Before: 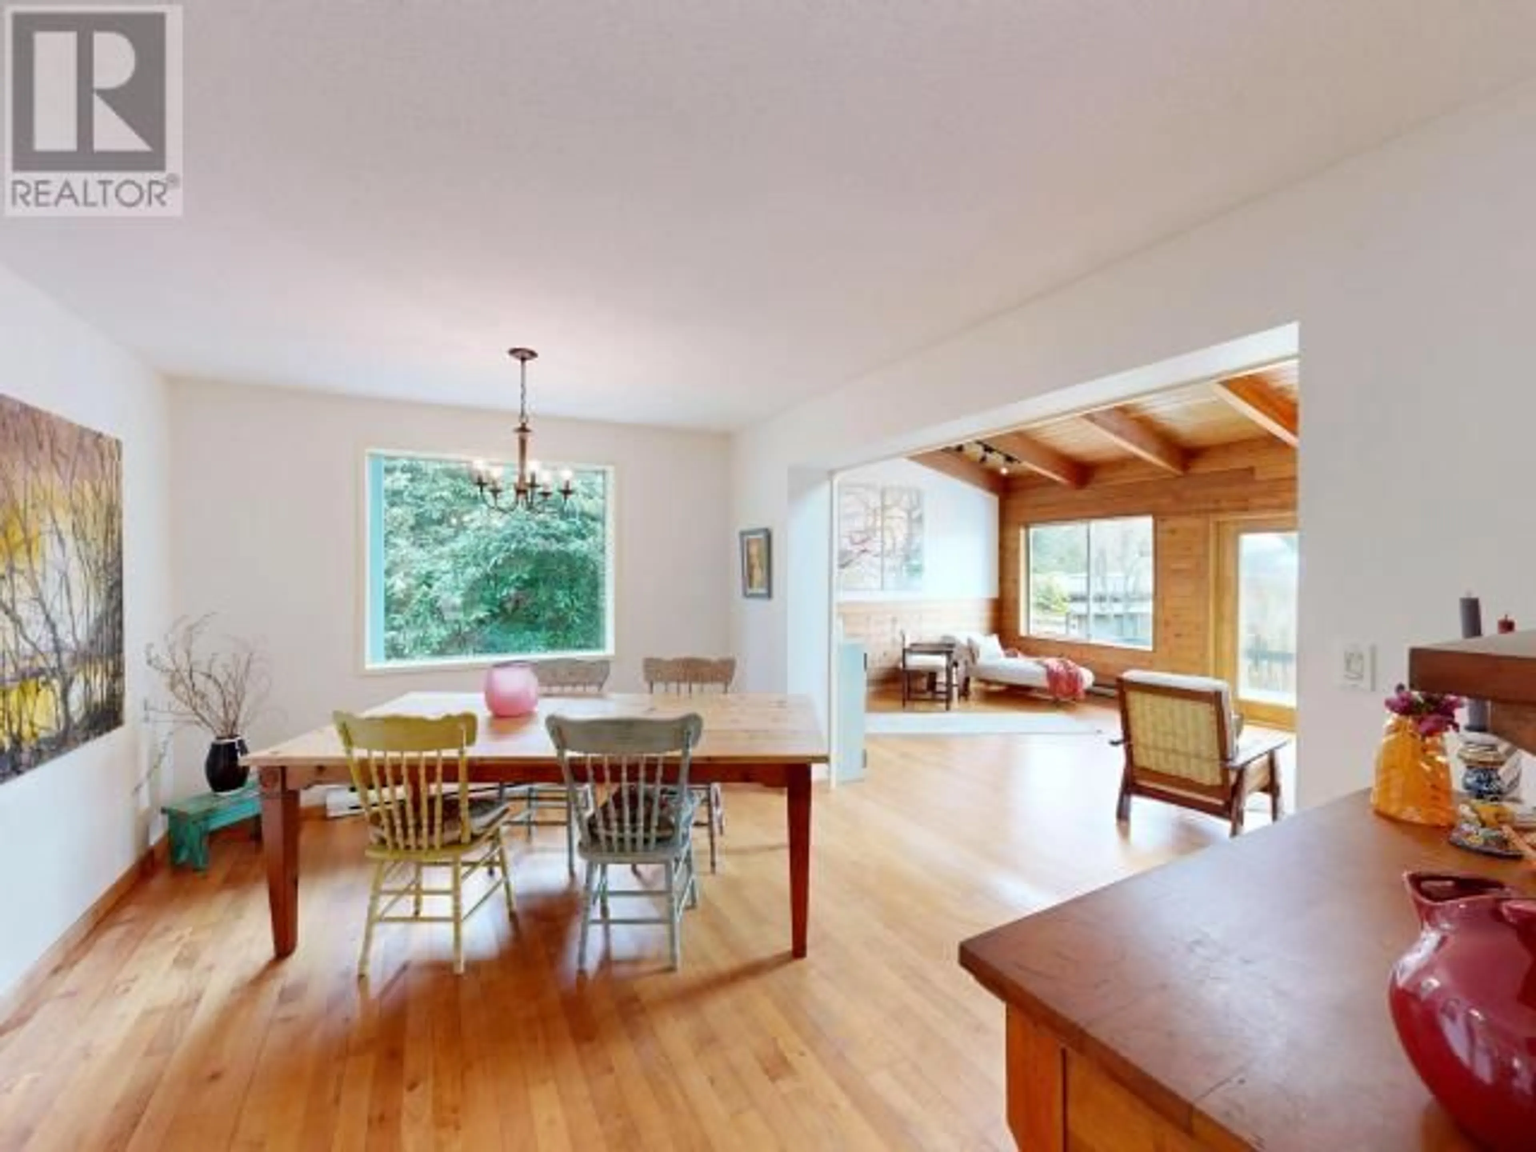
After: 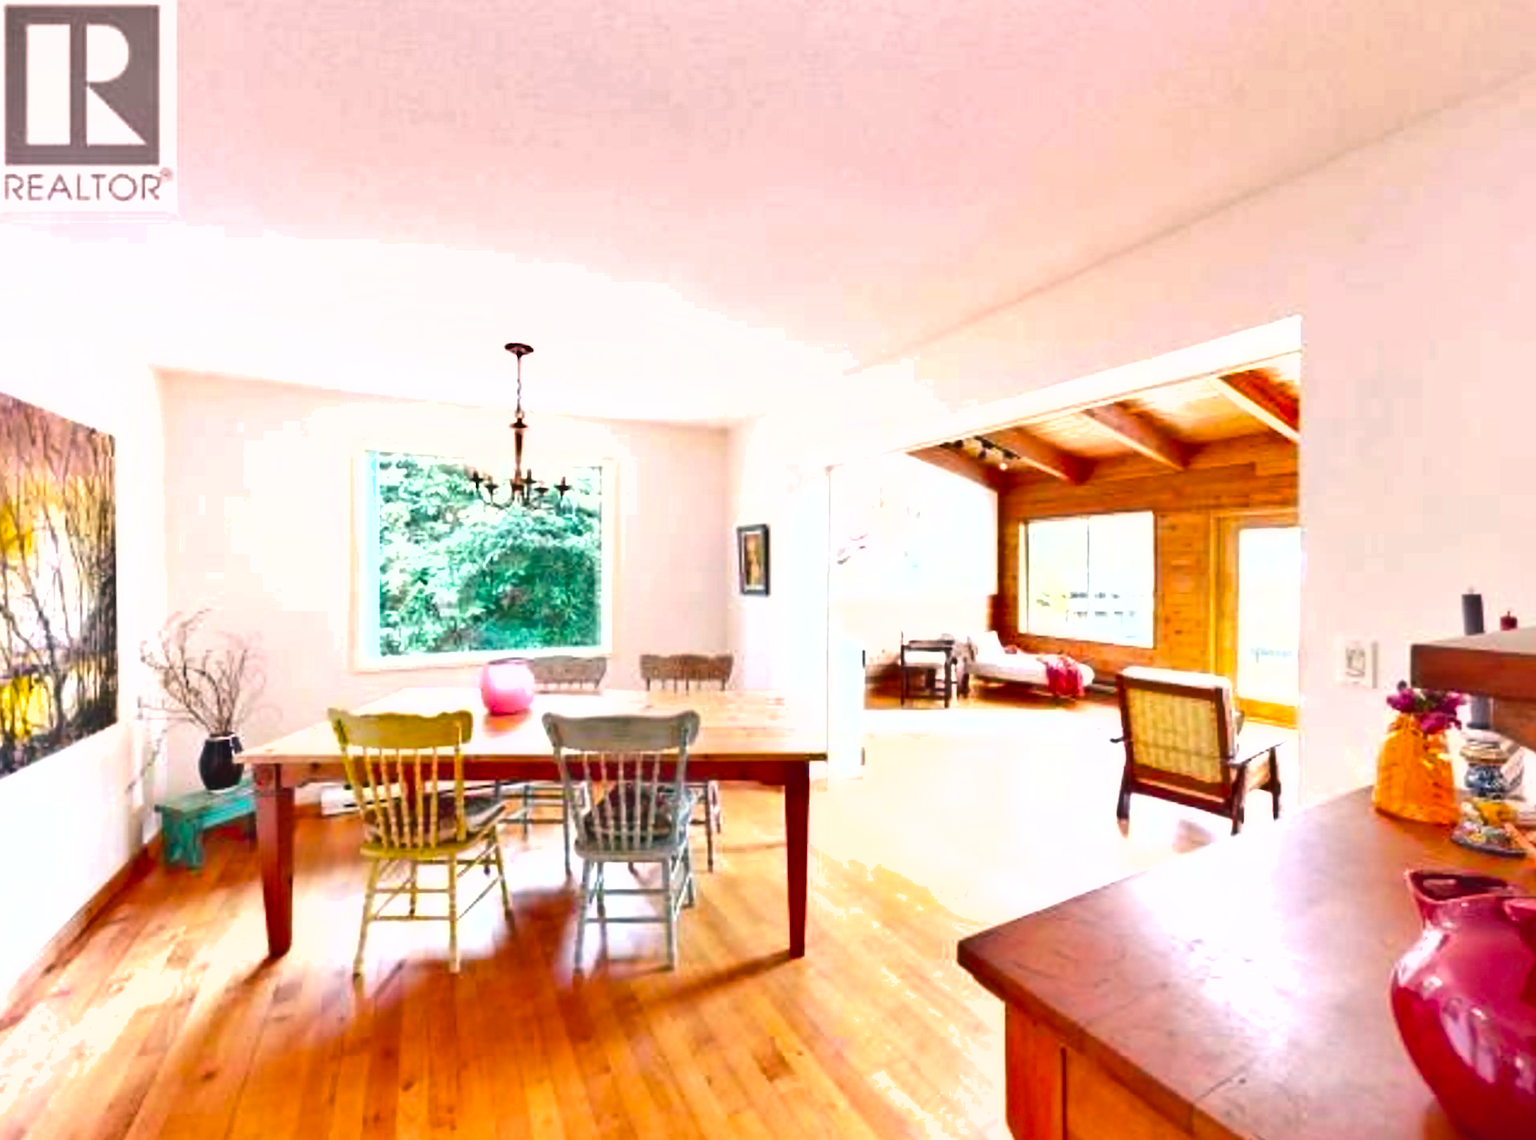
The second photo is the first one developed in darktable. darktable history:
tone curve: curves: ch0 [(0, 0.029) (0.253, 0.237) (1, 0.945)]; ch1 [(0, 0) (0.401, 0.42) (0.442, 0.47) (0.492, 0.498) (0.511, 0.523) (0.557, 0.565) (0.66, 0.683) (1, 1)]; ch2 [(0, 0) (0.394, 0.413) (0.5, 0.5) (0.578, 0.568) (1, 1)], color space Lab, independent channels, preserve colors none
color balance rgb: shadows lift › luminance -8.082%, shadows lift › chroma 2.174%, shadows lift › hue 202.17°, highlights gain › chroma 1.345%, highlights gain › hue 56.96°, global offset › luminance 0.689%, perceptual saturation grading › global saturation 25.5%, global vibrance 9.373%
crop: left 0.505%, top 0.666%, right 0.136%, bottom 0.949%
exposure: black level correction 0.001, exposure 1.133 EV, compensate highlight preservation false
shadows and highlights: shadows 22.77, highlights -48.99, soften with gaussian
